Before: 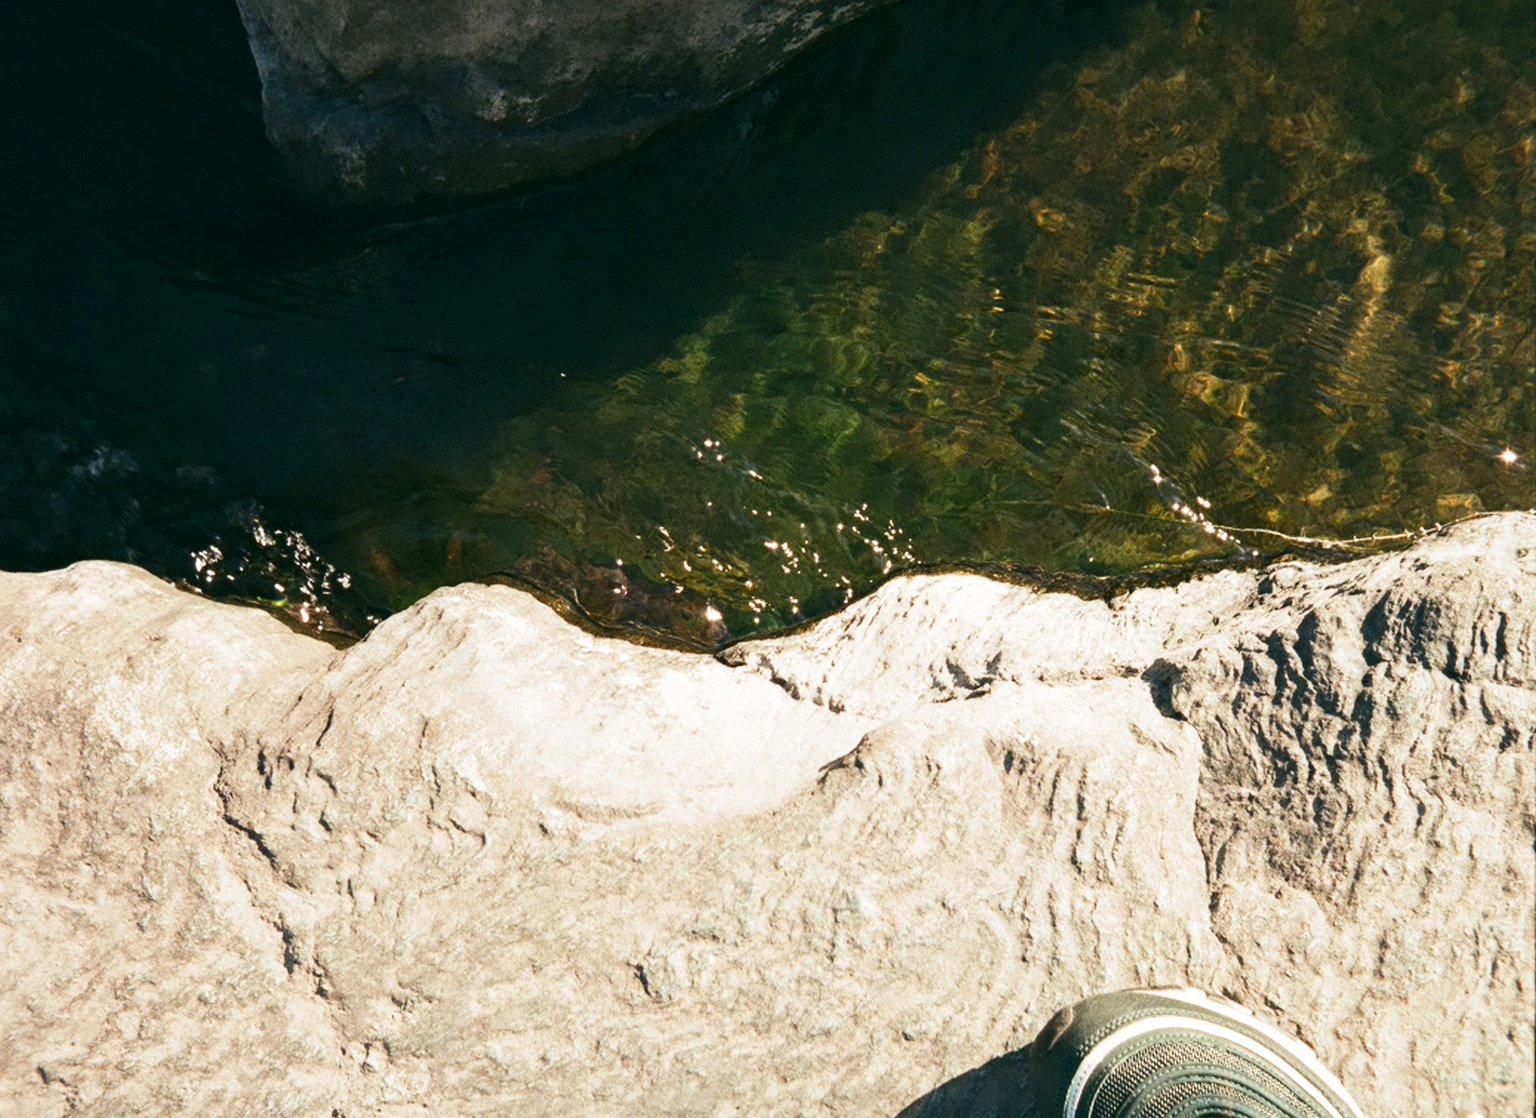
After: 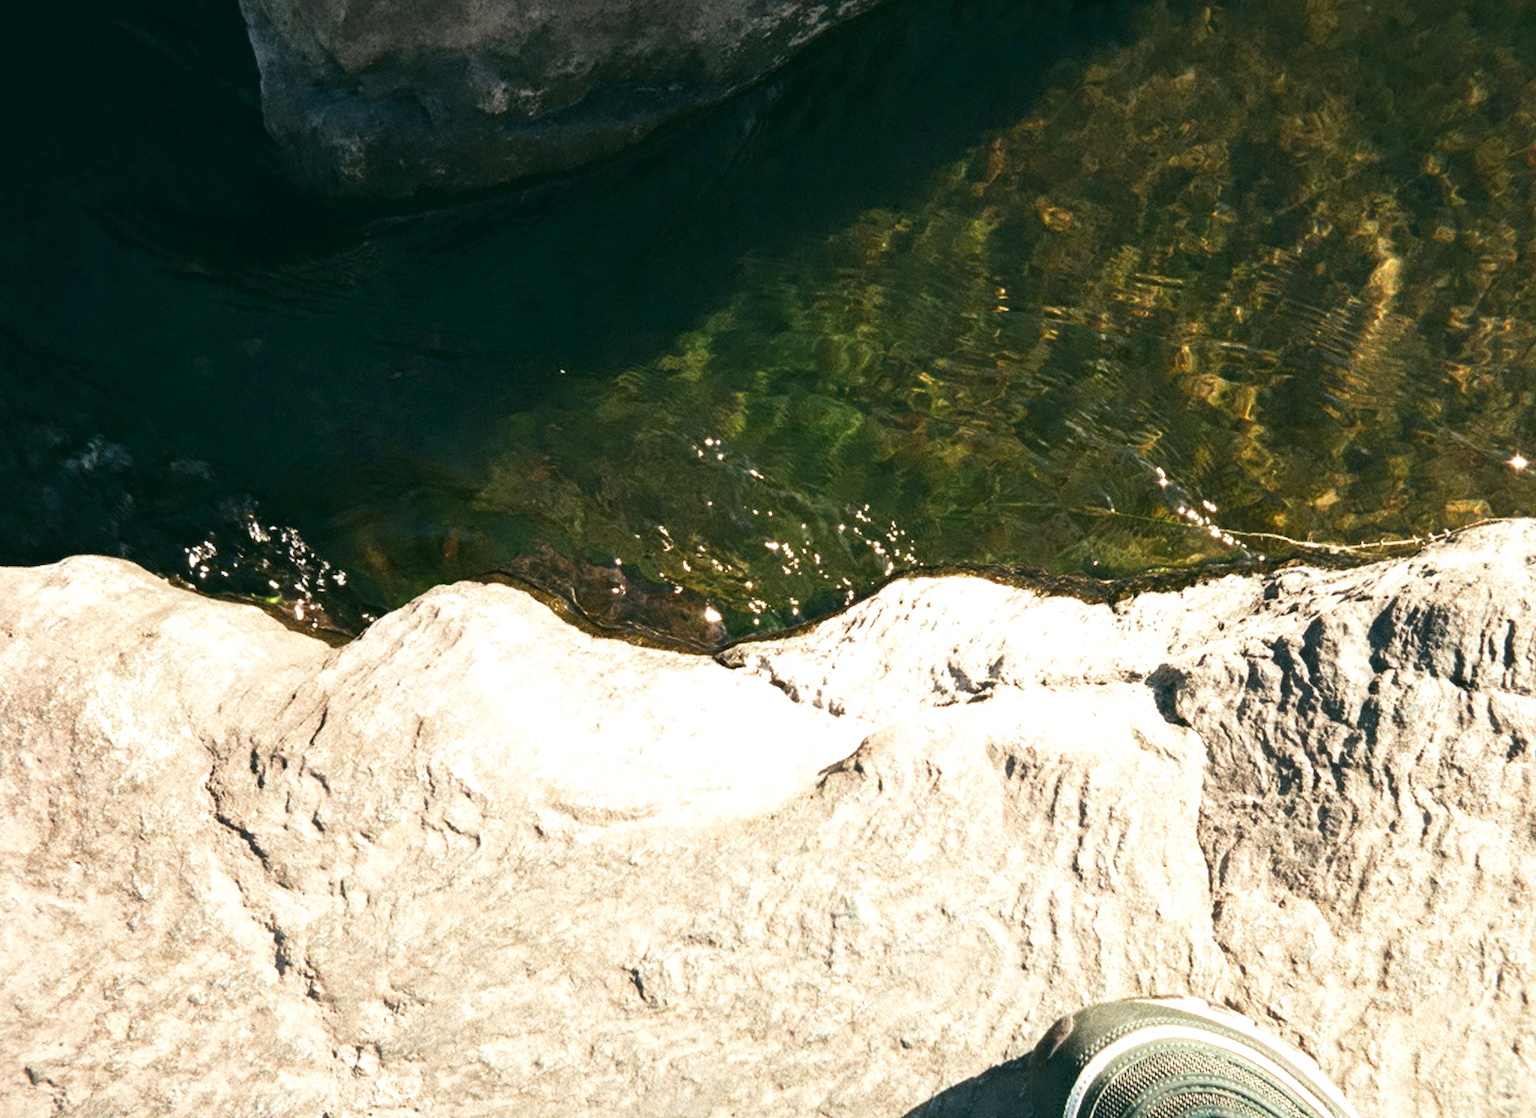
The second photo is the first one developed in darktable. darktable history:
crop and rotate: angle -0.494°
exposure: exposure 0.296 EV, compensate exposure bias true, compensate highlight preservation false
